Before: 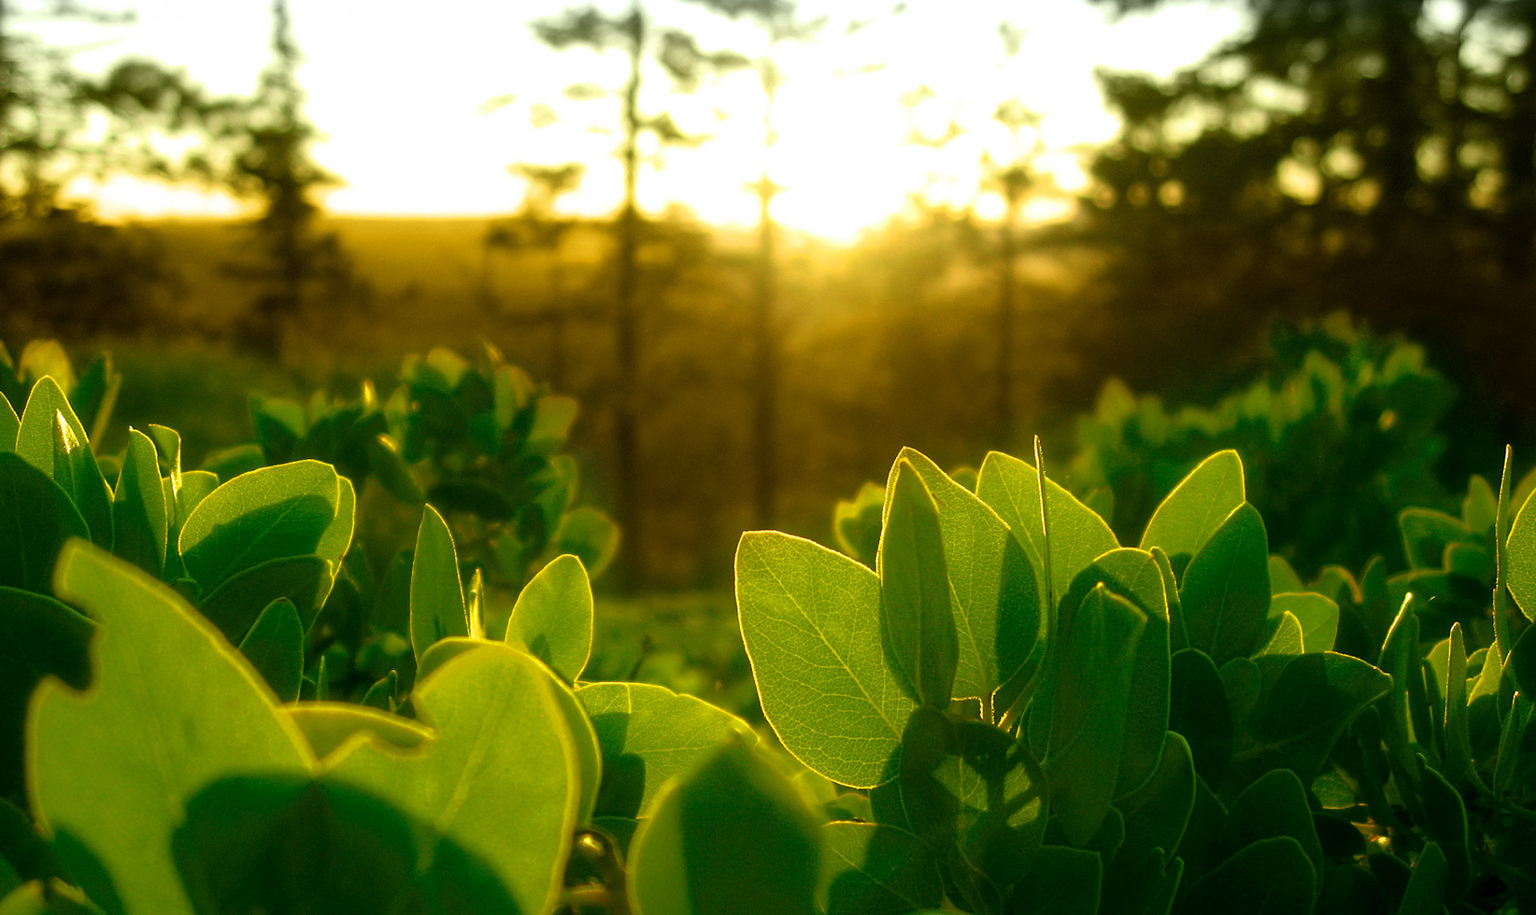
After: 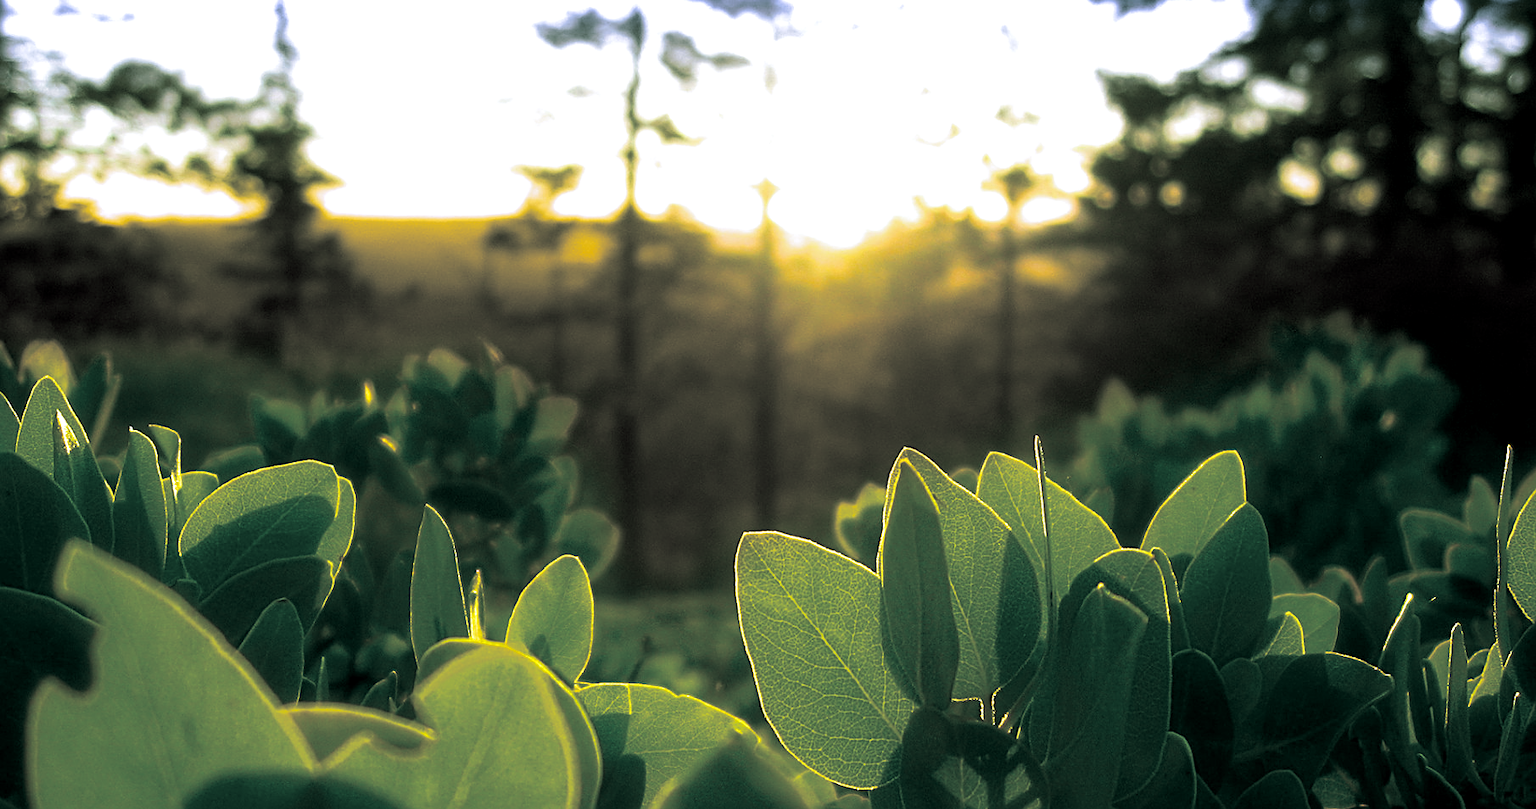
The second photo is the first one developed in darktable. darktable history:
haze removal: compatibility mode true, adaptive false
crop and rotate: top 0%, bottom 11.49%
split-toning: shadows › hue 205.2°, shadows › saturation 0.29, highlights › hue 50.4°, highlights › saturation 0.38, balance -49.9
exposure: black level correction 0.007, compensate highlight preservation false
white balance: red 0.98, blue 1.61
sharpen: on, module defaults
color balance rgb: global vibrance 10%
